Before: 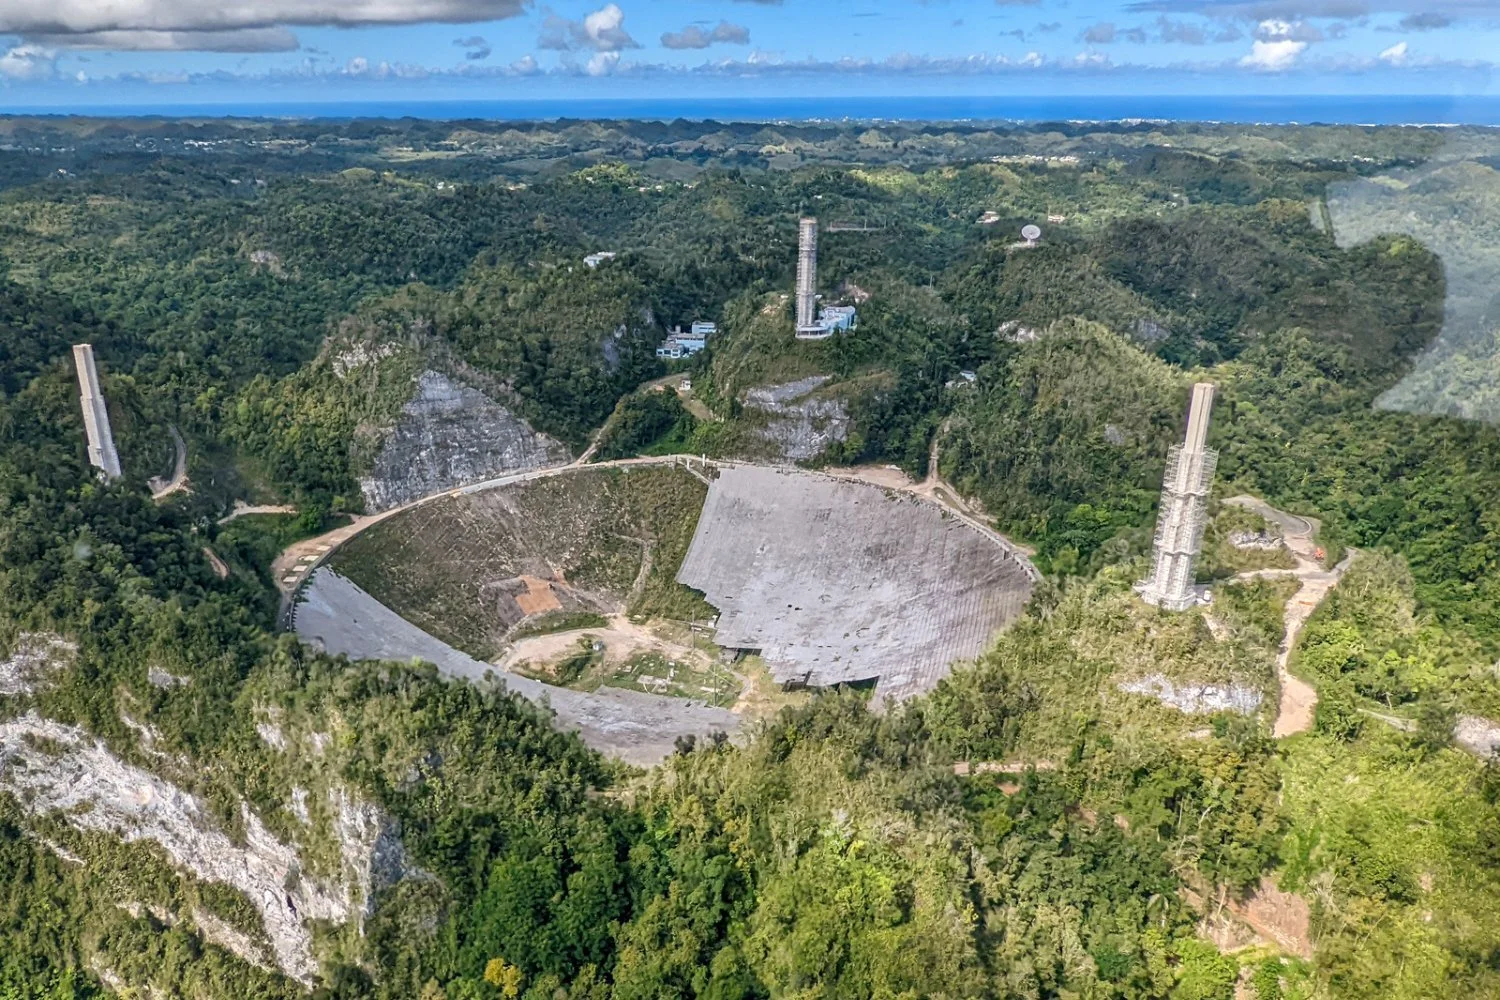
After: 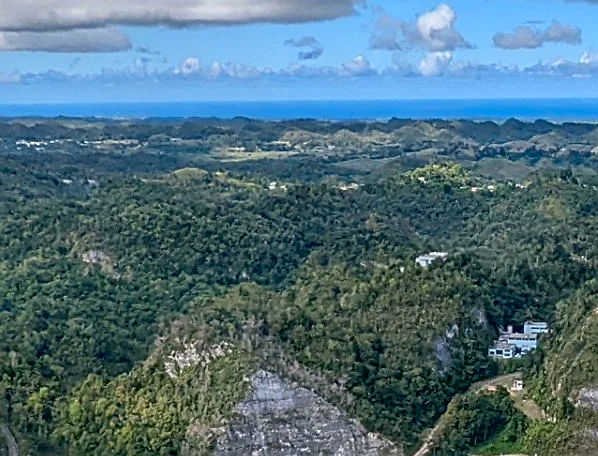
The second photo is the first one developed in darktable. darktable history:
sharpen: on, module defaults
crop and rotate: left 11.241%, top 0.052%, right 48.851%, bottom 54.249%
contrast equalizer: y [[0.439, 0.44, 0.442, 0.457, 0.493, 0.498], [0.5 ×6], [0.5 ×6], [0 ×6], [0 ×6]], mix 0.166
contrast brightness saturation: contrast -0.023, brightness -0.006, saturation 0.027
exposure: black level correction 0.007, exposure 0.104 EV, compensate highlight preservation false
